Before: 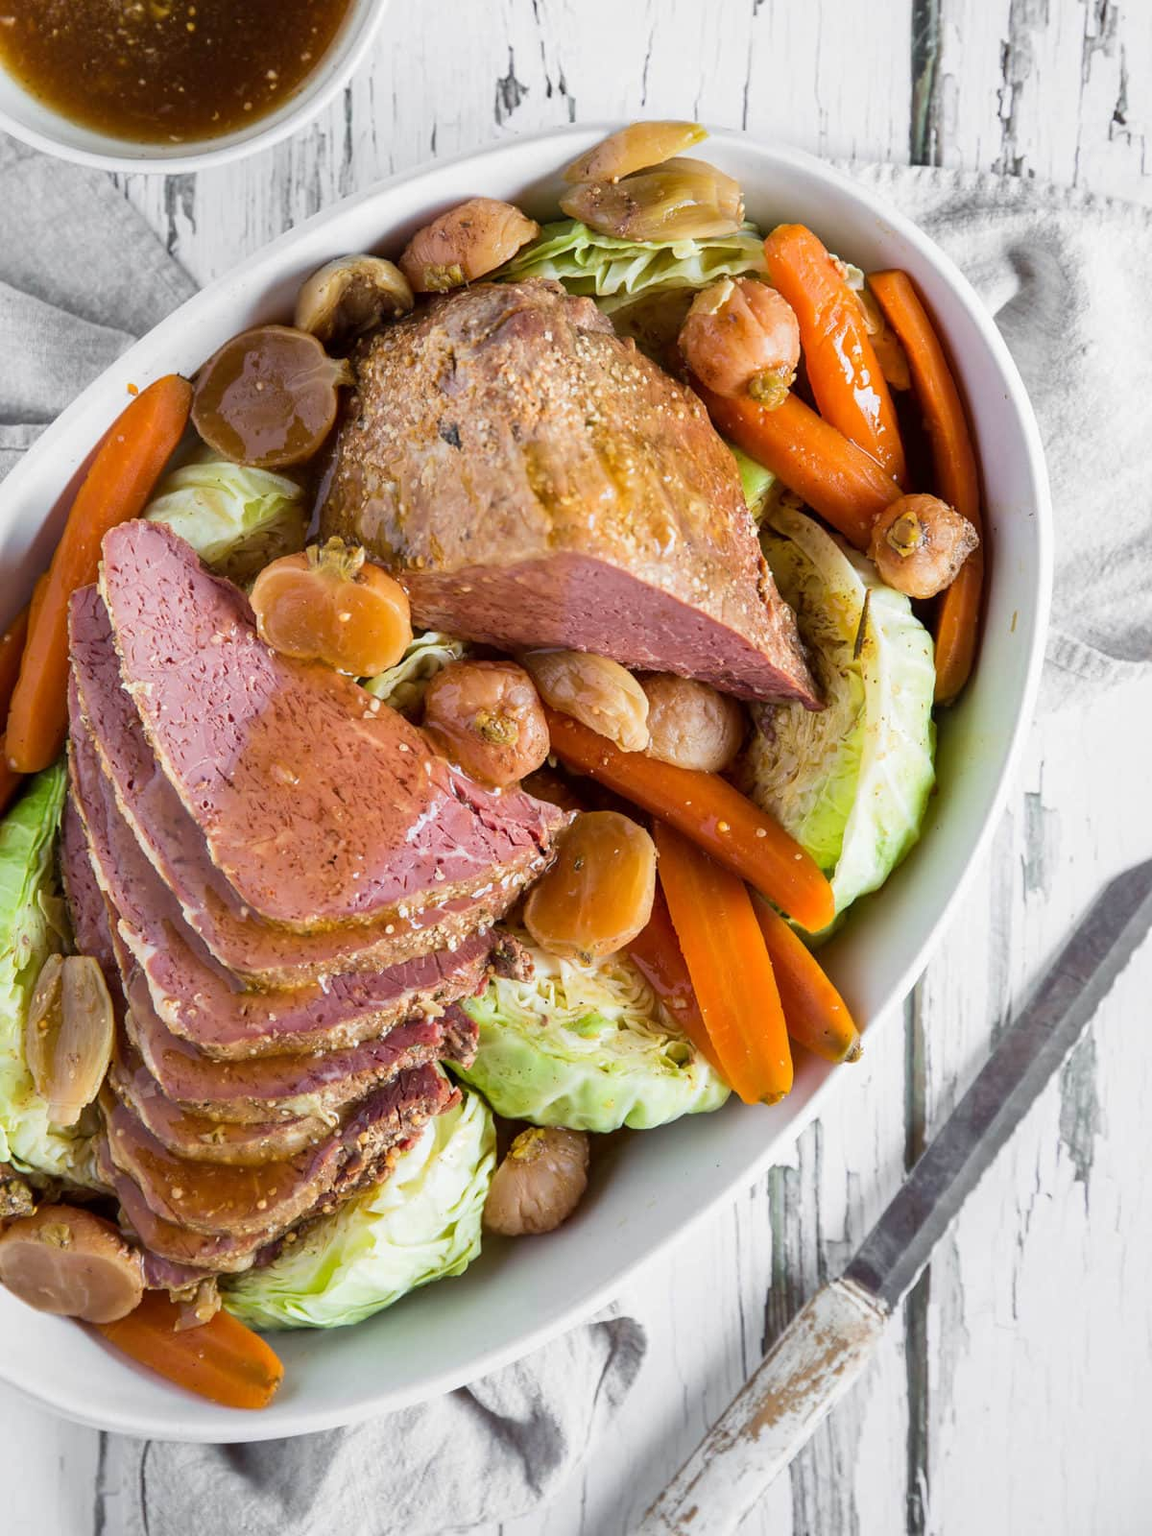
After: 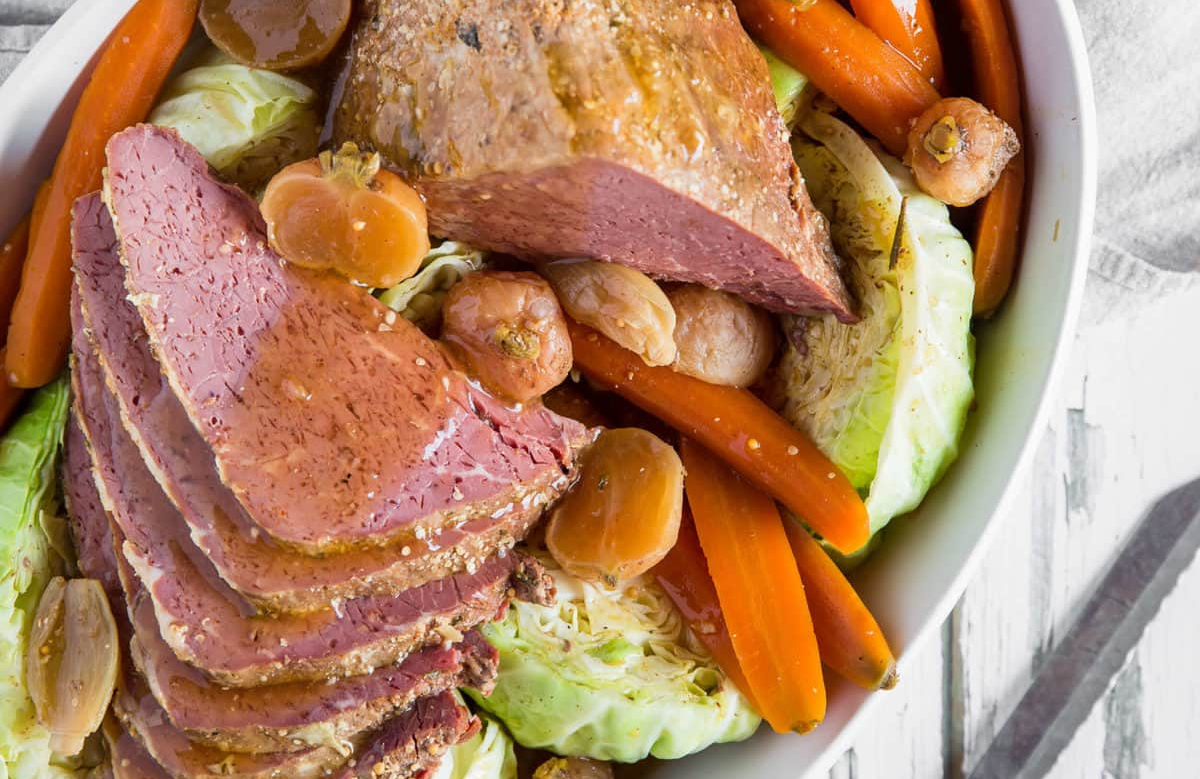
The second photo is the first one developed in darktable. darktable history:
crop and rotate: top 26.109%, bottom 25.163%
